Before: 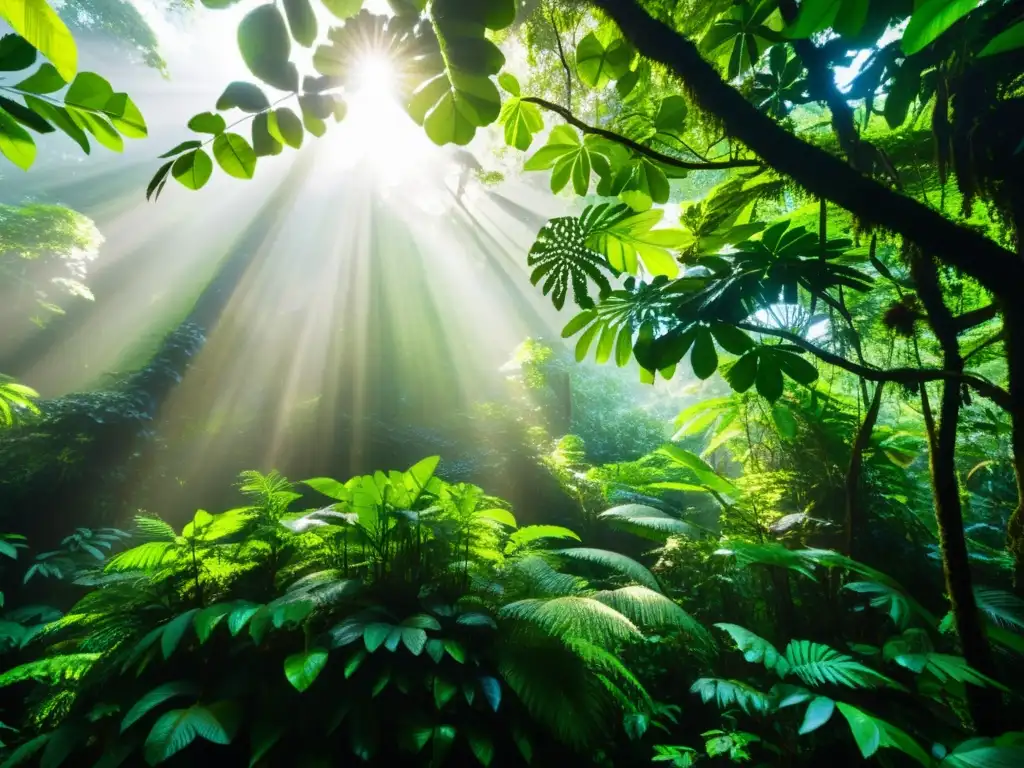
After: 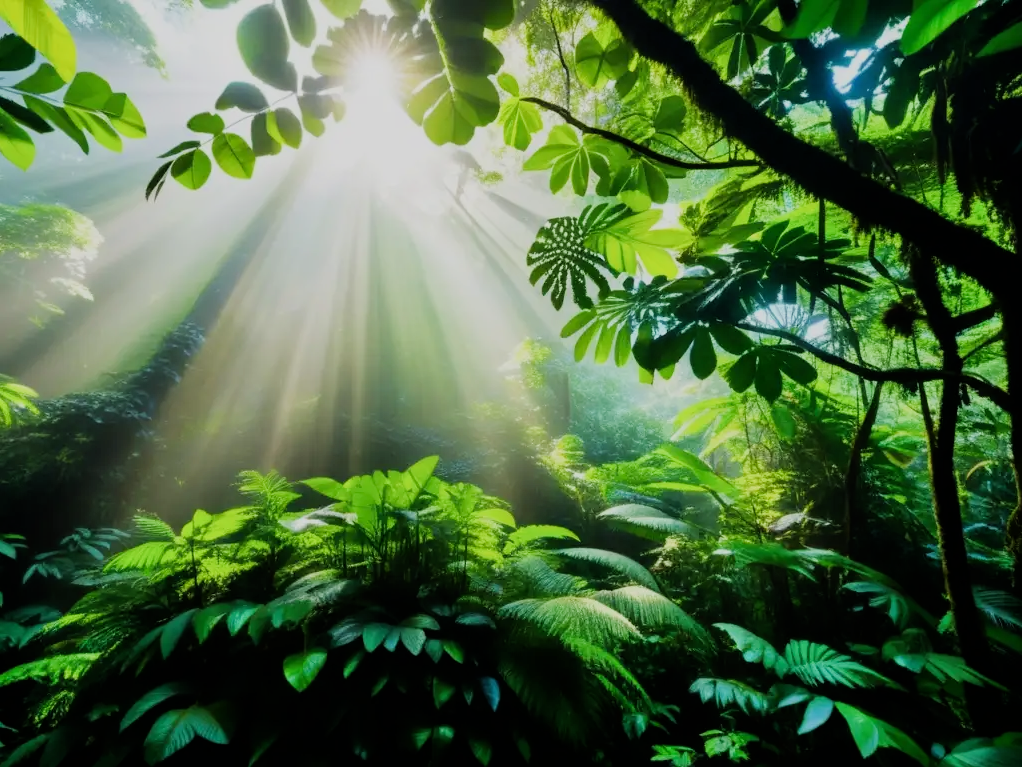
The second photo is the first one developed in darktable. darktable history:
filmic rgb: black relative exposure -7.65 EV, white relative exposure 4.56 EV, hardness 3.61, contrast 1.055
crop and rotate: left 0.143%, bottom 0.002%
